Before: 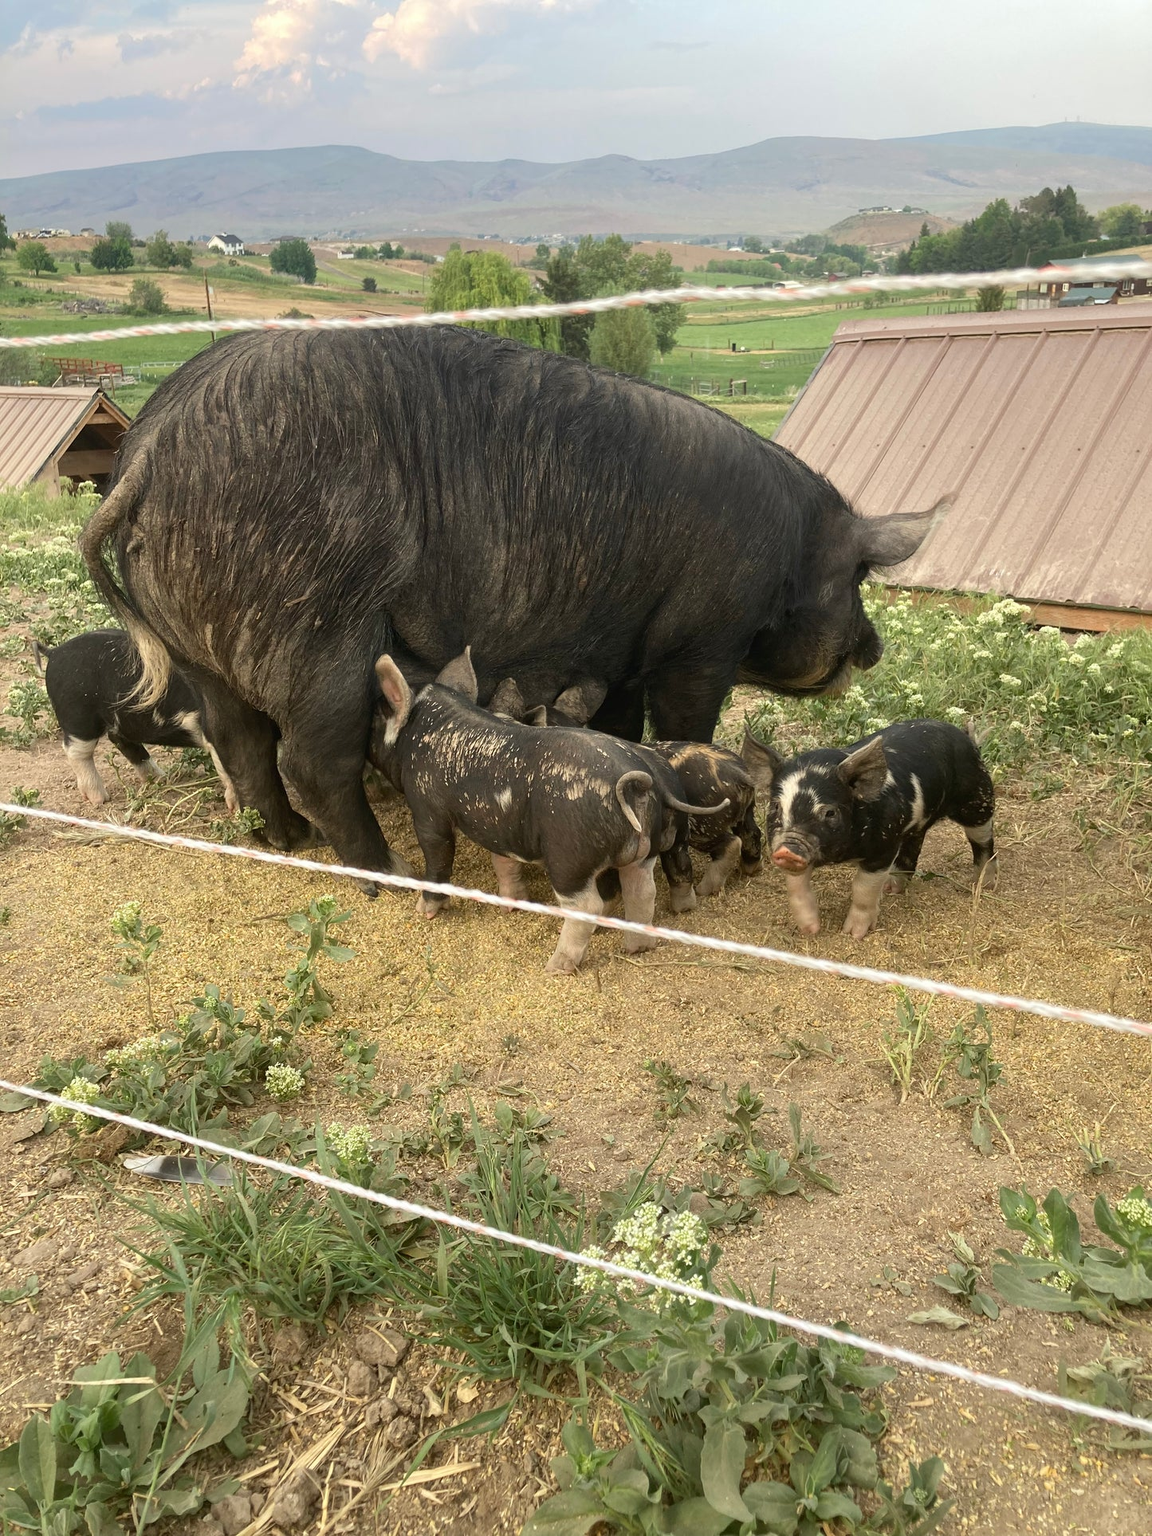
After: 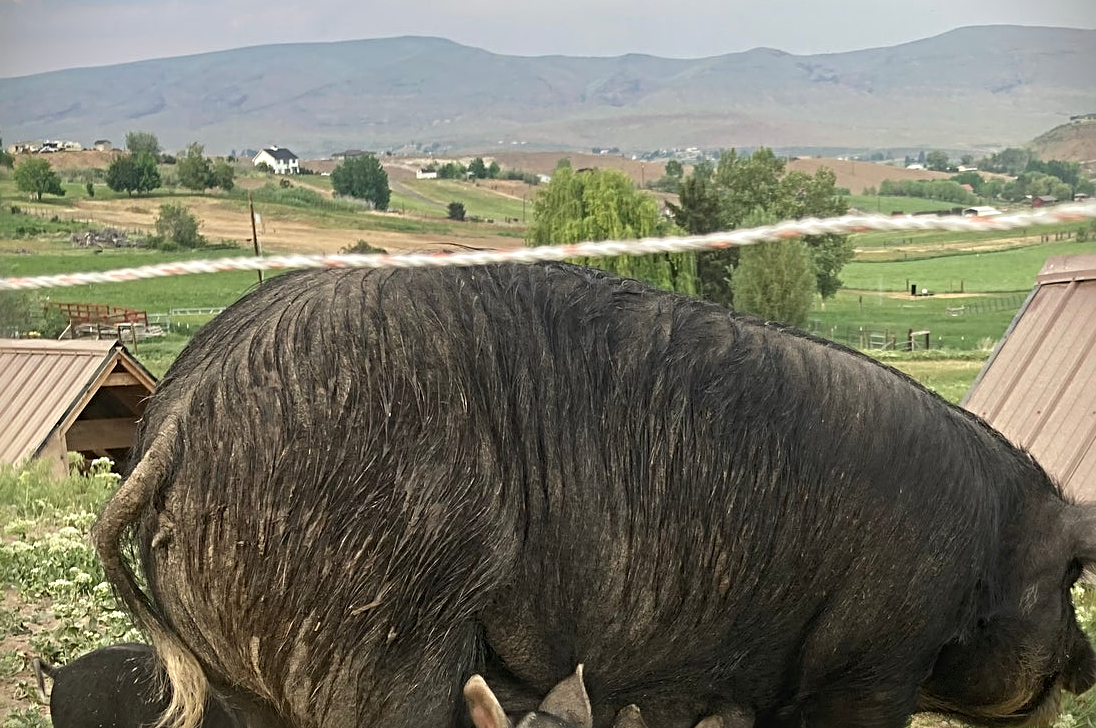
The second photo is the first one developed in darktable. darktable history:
crop: left 0.524%, top 7.627%, right 23.619%, bottom 54.564%
sharpen: radius 4.871
vignetting: fall-off start 91.15%, brightness -0.633, saturation -0.014, dithering 8-bit output
